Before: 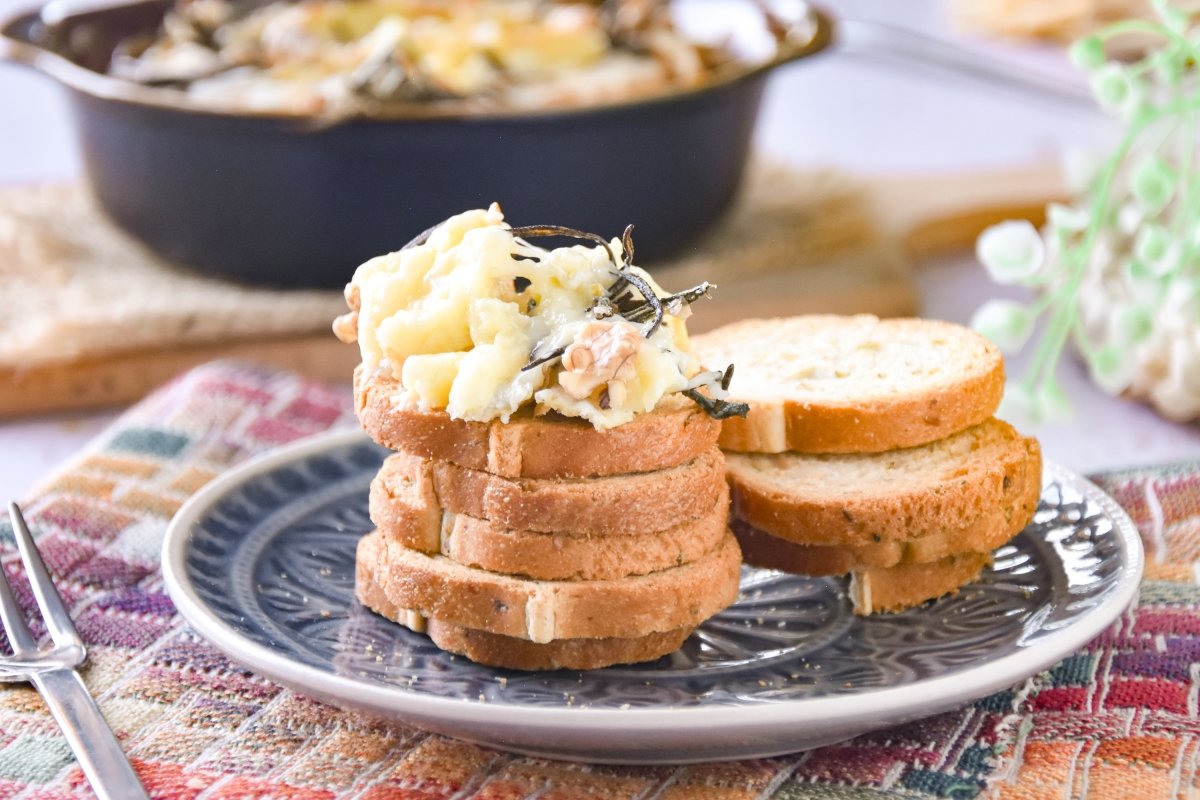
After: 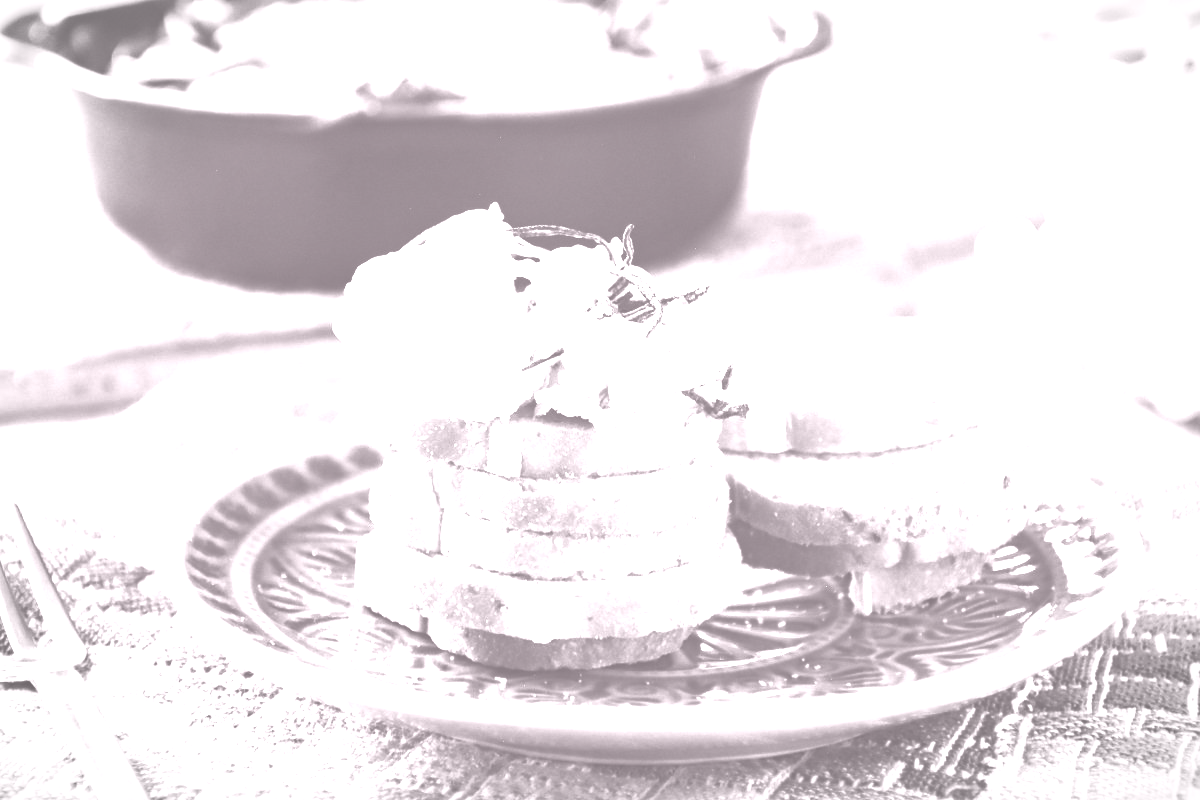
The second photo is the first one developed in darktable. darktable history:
tone equalizer: -8 EV -0.001 EV, -7 EV 0.001 EV, -6 EV -0.002 EV, -5 EV -0.003 EV, -4 EV -0.062 EV, -3 EV -0.222 EV, -2 EV -0.267 EV, -1 EV 0.105 EV, +0 EV 0.303 EV
vignetting: fall-off start 87%, automatic ratio true
colorize: hue 25.2°, saturation 83%, source mix 82%, lightness 79%, version 1
contrast brightness saturation: contrast 0.25, saturation -0.31
